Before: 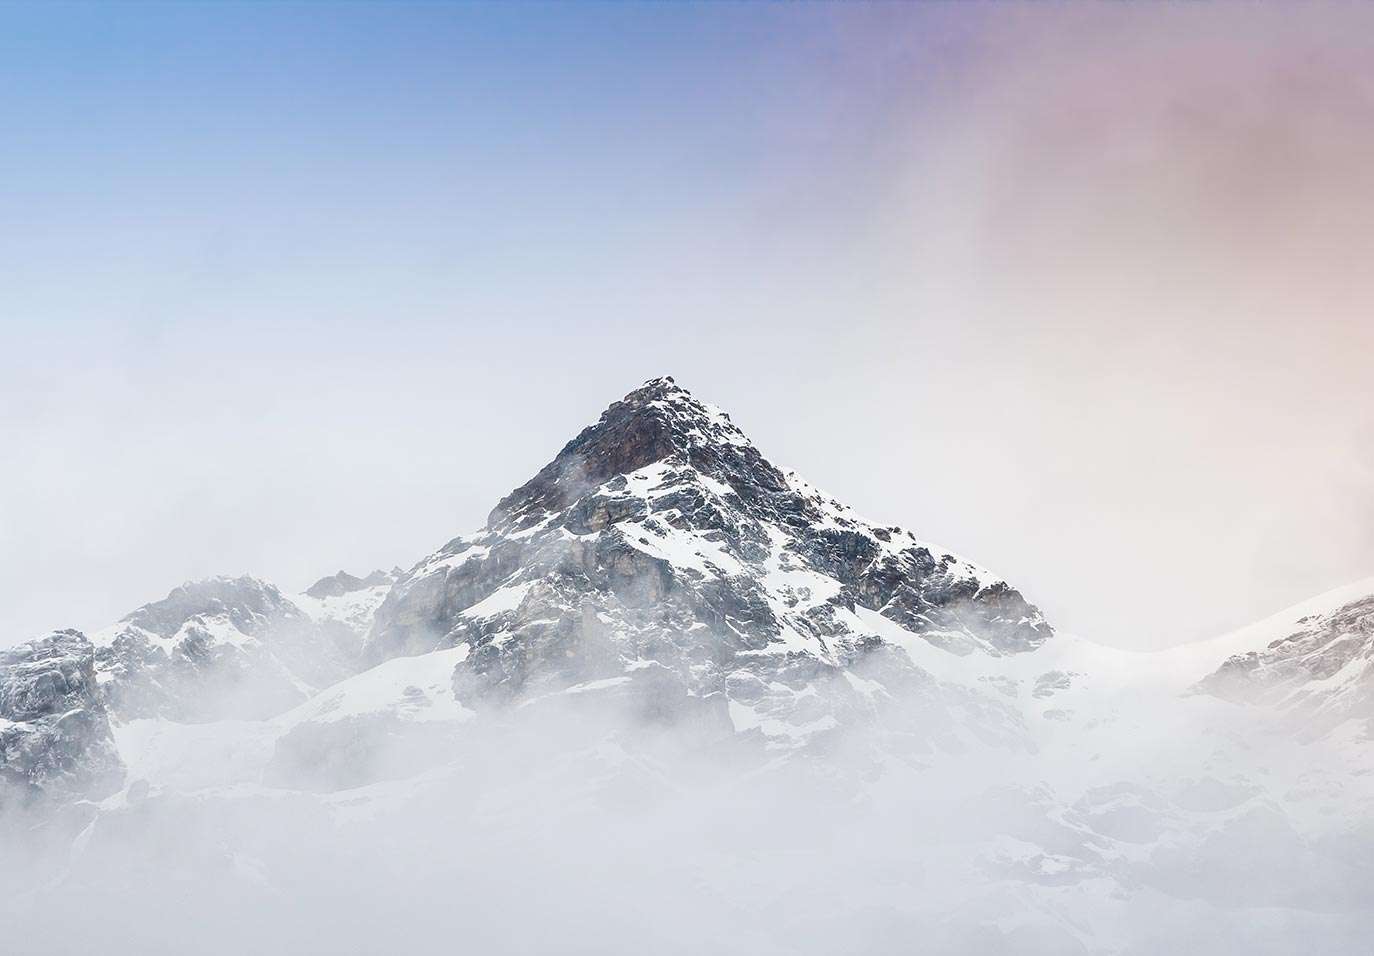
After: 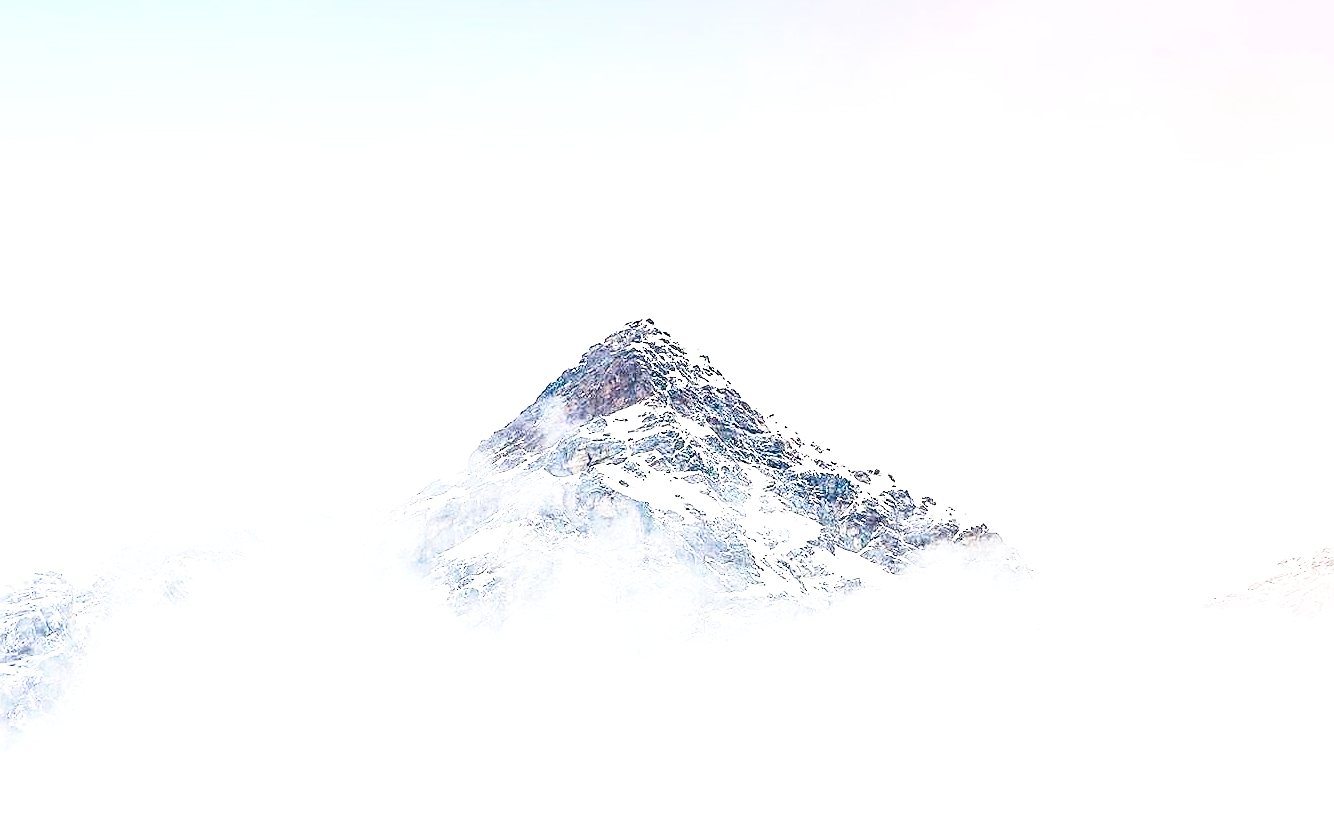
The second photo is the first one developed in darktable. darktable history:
crop: left 1.507%, top 6.147%, right 1.379%, bottom 6.637%
exposure: black level correction -0.002, exposure 1.115 EV, compensate highlight preservation false
contrast brightness saturation: contrast 0.19, brightness -0.11, saturation 0.21
sharpen: on, module defaults
base curve: curves: ch0 [(0, 0) (0.028, 0.03) (0.121, 0.232) (0.46, 0.748) (0.859, 0.968) (1, 1)], preserve colors none
